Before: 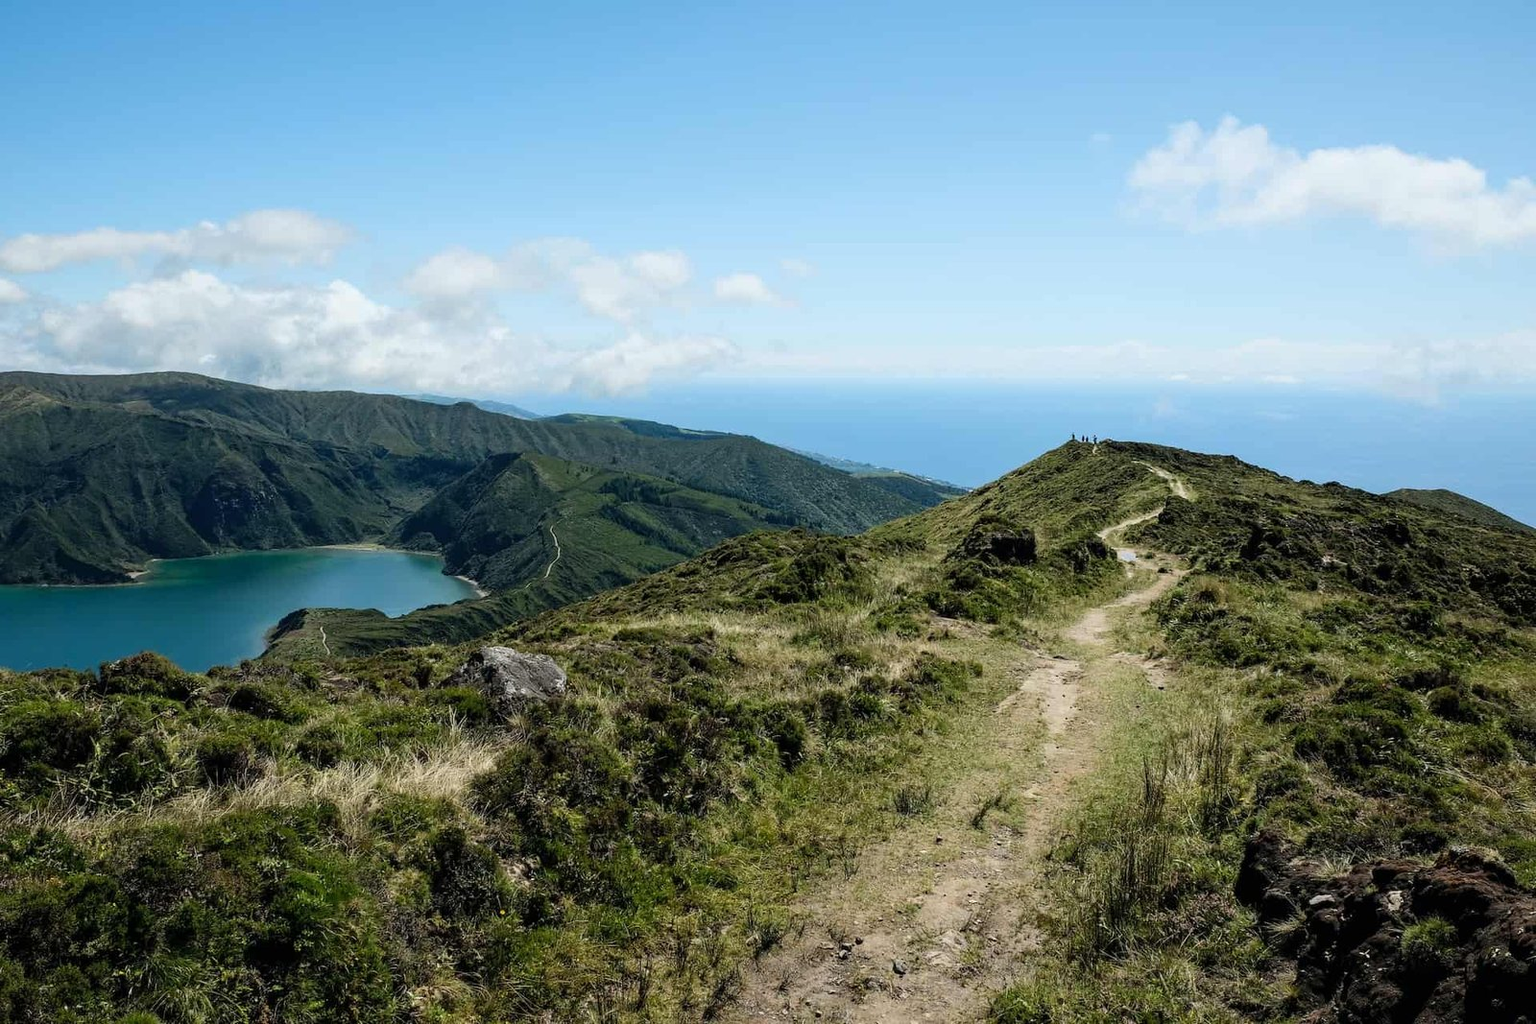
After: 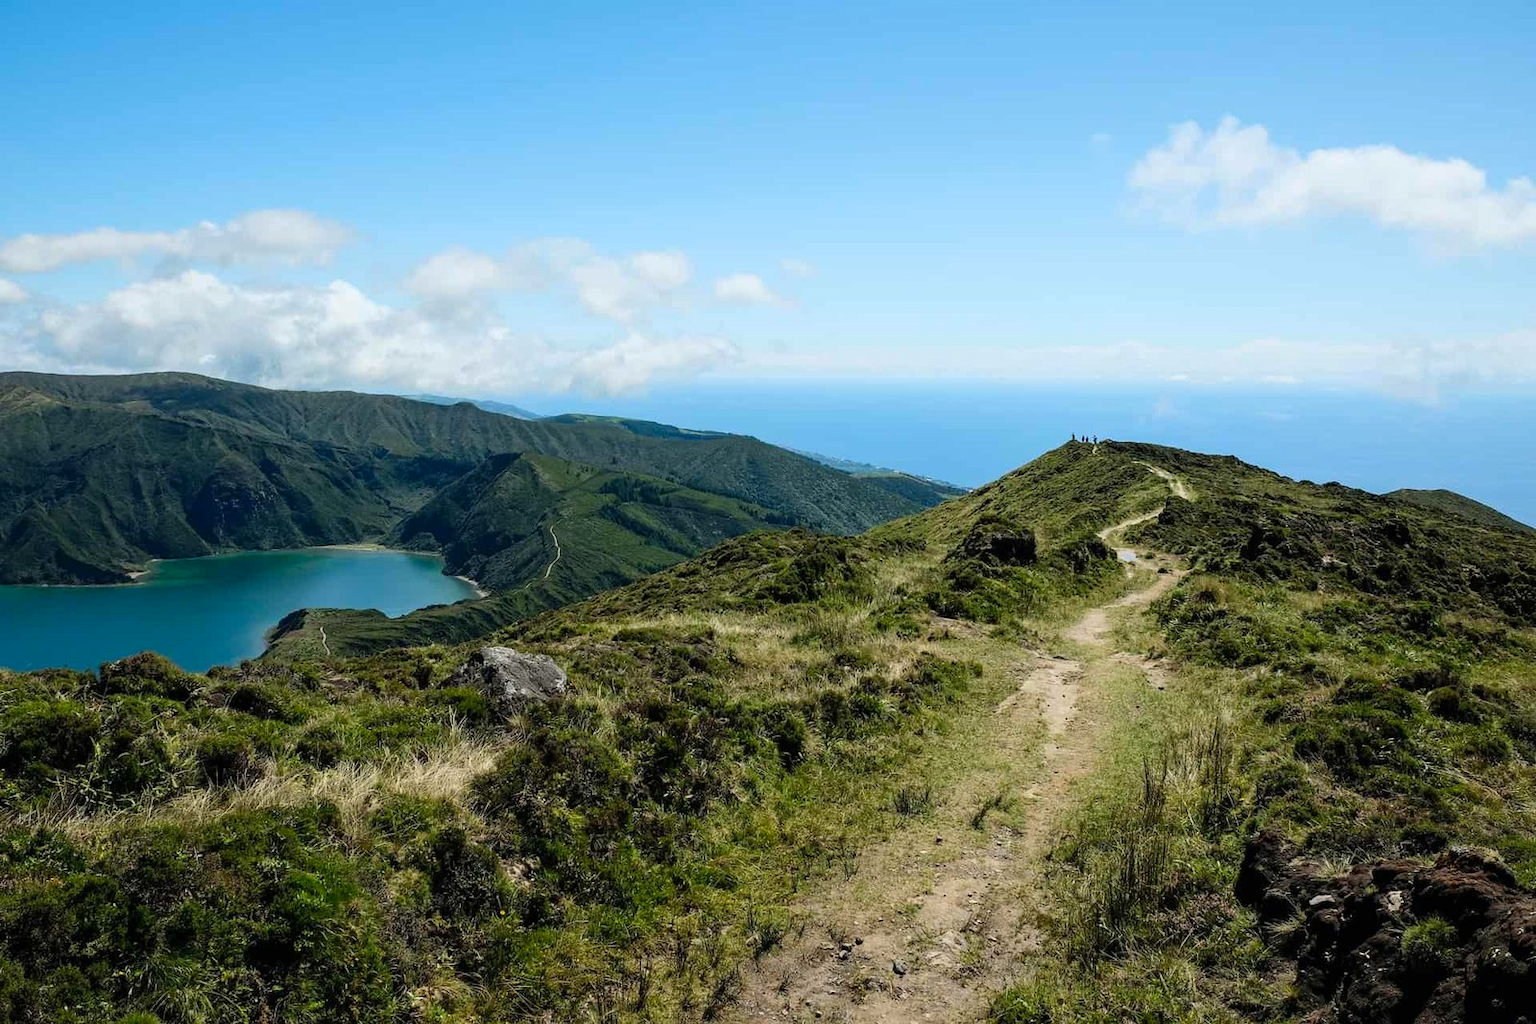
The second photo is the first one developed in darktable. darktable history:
tone equalizer: on, module defaults
contrast brightness saturation: saturation 0.18
